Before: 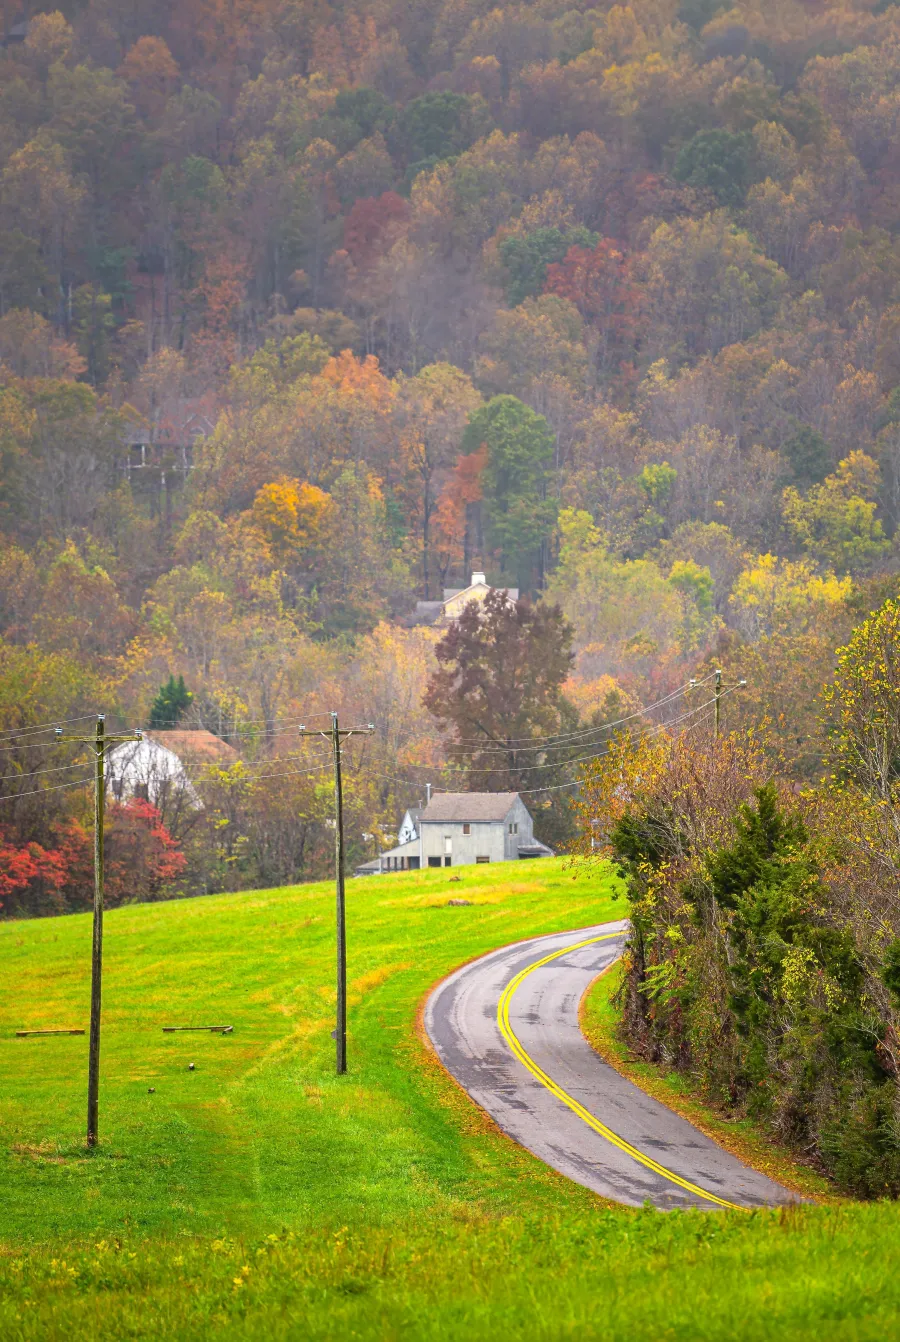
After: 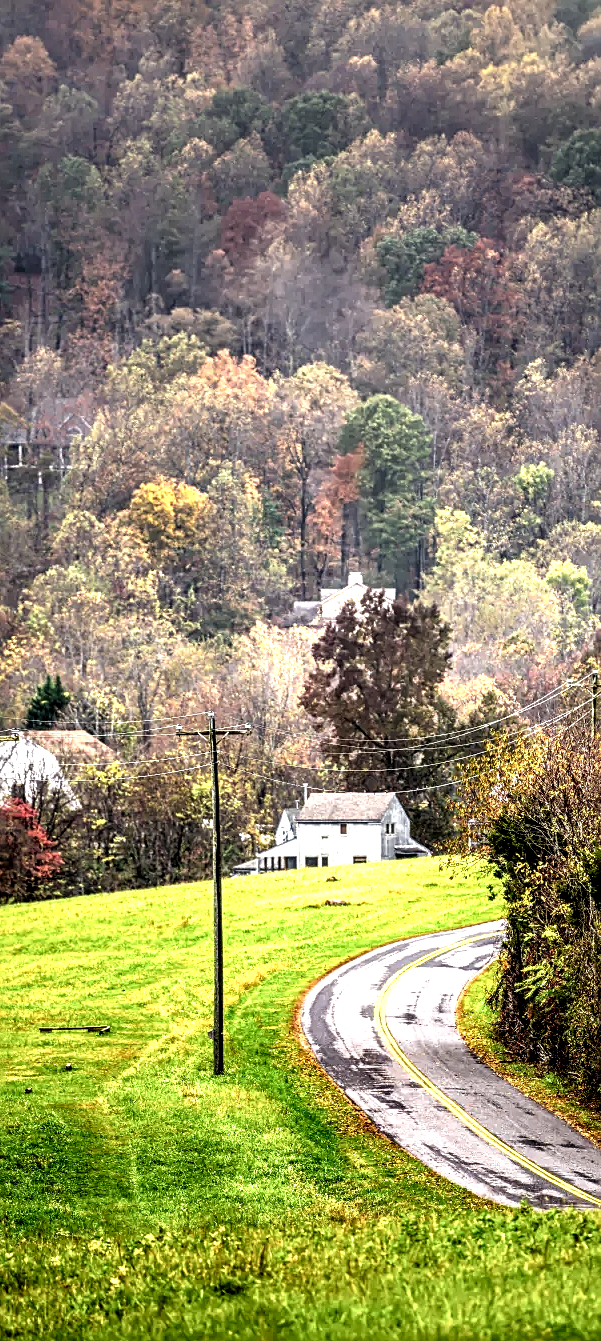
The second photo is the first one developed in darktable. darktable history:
local contrast: highlights 114%, shadows 46%, detail 291%
sharpen: radius 2.209, amount 0.387, threshold 0.083
crop and rotate: left 13.697%, right 19.506%
exposure: compensate exposure bias true, compensate highlight preservation false
